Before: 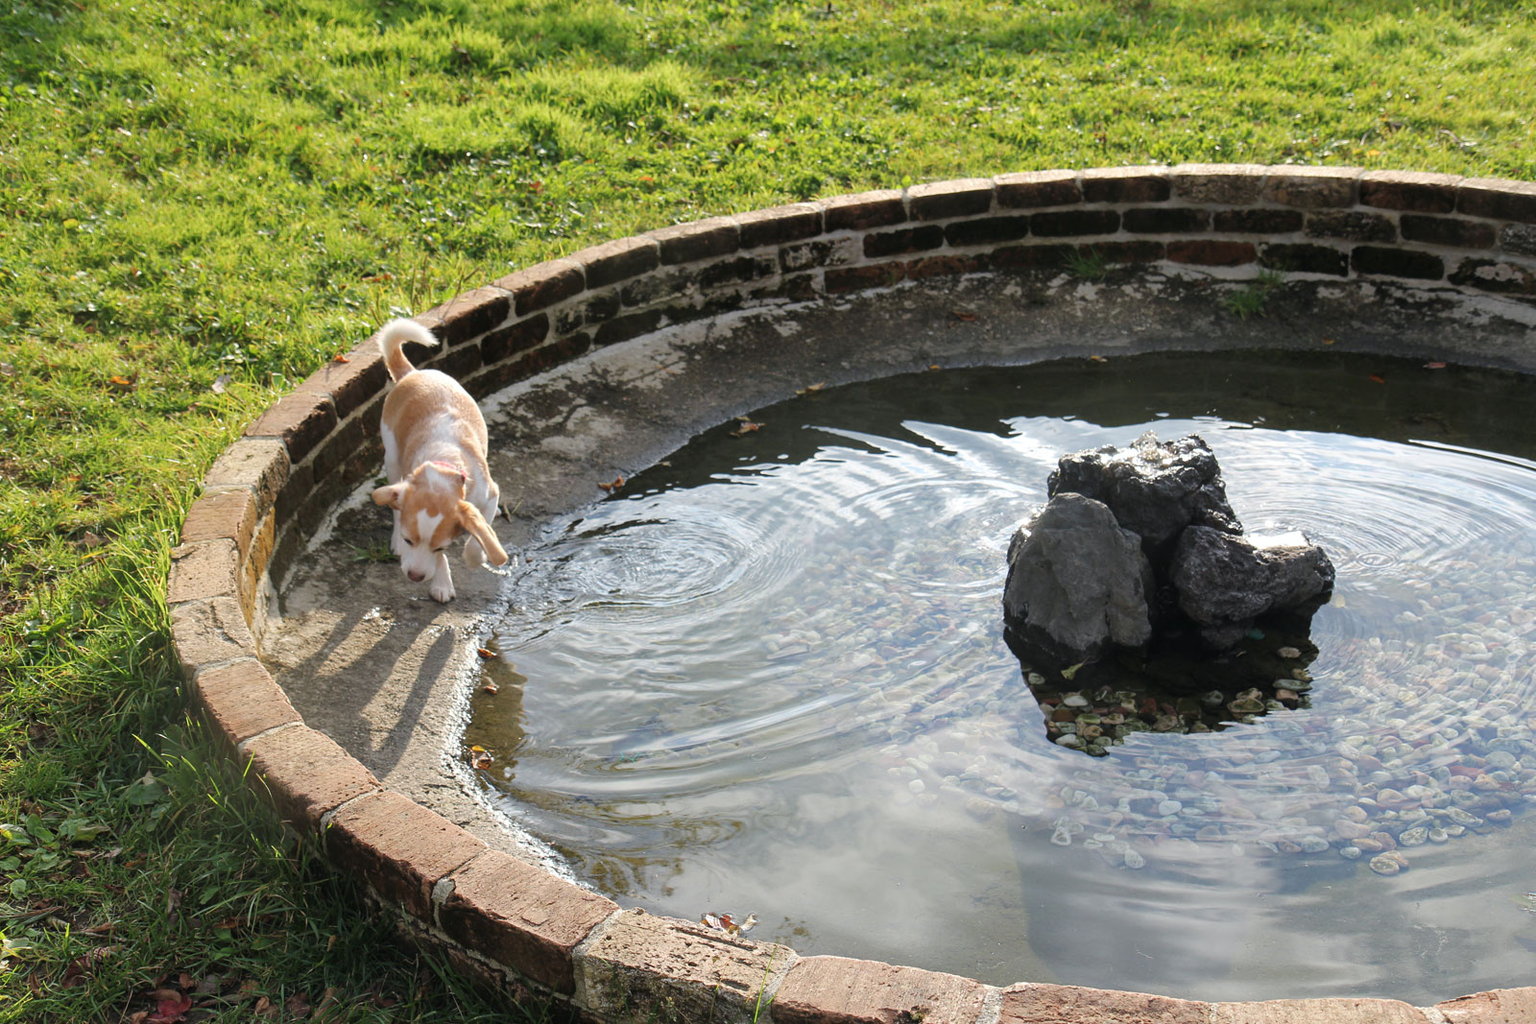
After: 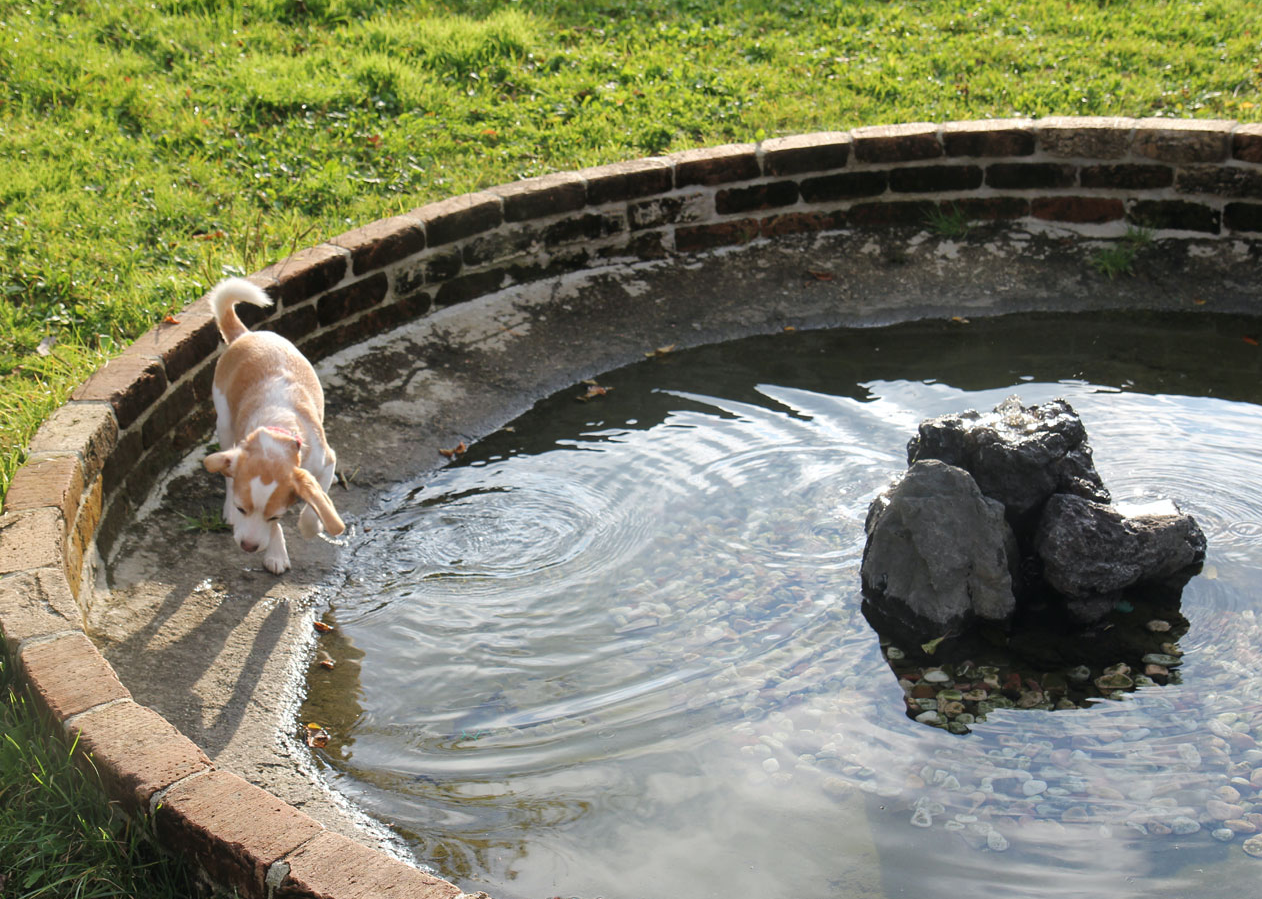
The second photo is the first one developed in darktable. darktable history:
crop: left 11.554%, top 5.072%, right 9.566%, bottom 10.606%
